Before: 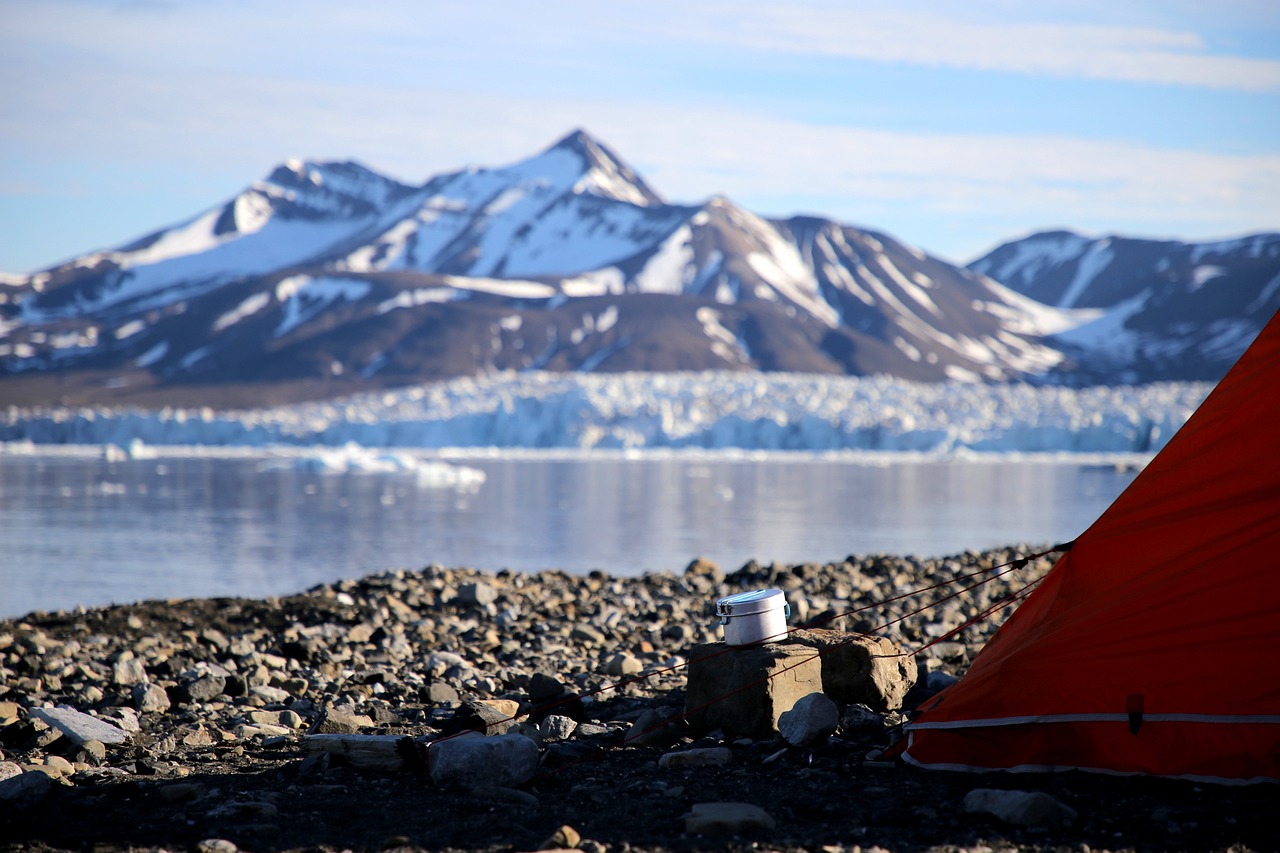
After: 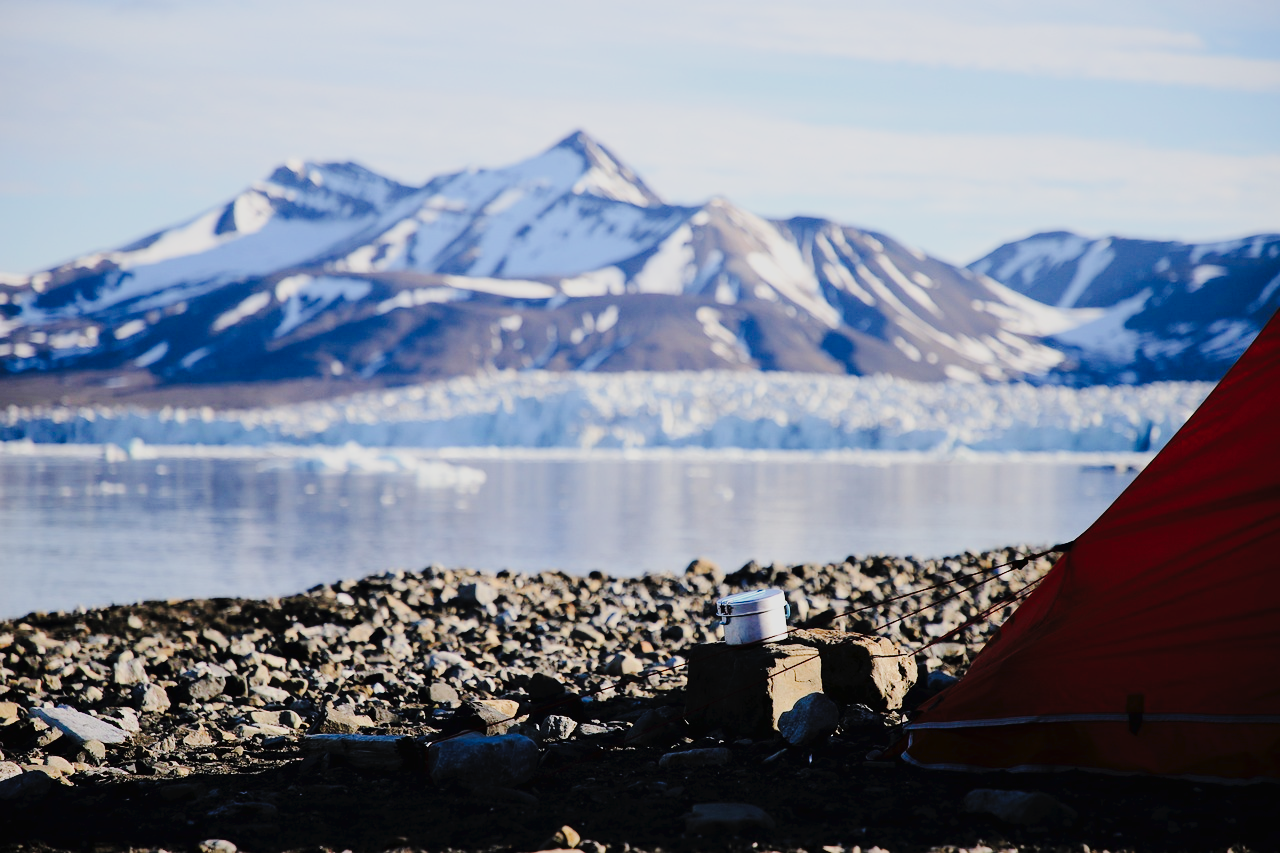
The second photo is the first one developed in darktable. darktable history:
tone curve: curves: ch0 [(0, 0) (0.003, 0.023) (0.011, 0.029) (0.025, 0.037) (0.044, 0.047) (0.069, 0.057) (0.1, 0.075) (0.136, 0.103) (0.177, 0.145) (0.224, 0.193) (0.277, 0.266) (0.335, 0.362) (0.399, 0.473) (0.468, 0.569) (0.543, 0.655) (0.623, 0.73) (0.709, 0.804) (0.801, 0.874) (0.898, 0.924) (1, 1)], preserve colors none
filmic rgb: black relative exposure -7.65 EV, white relative exposure 4.56 EV, hardness 3.61
